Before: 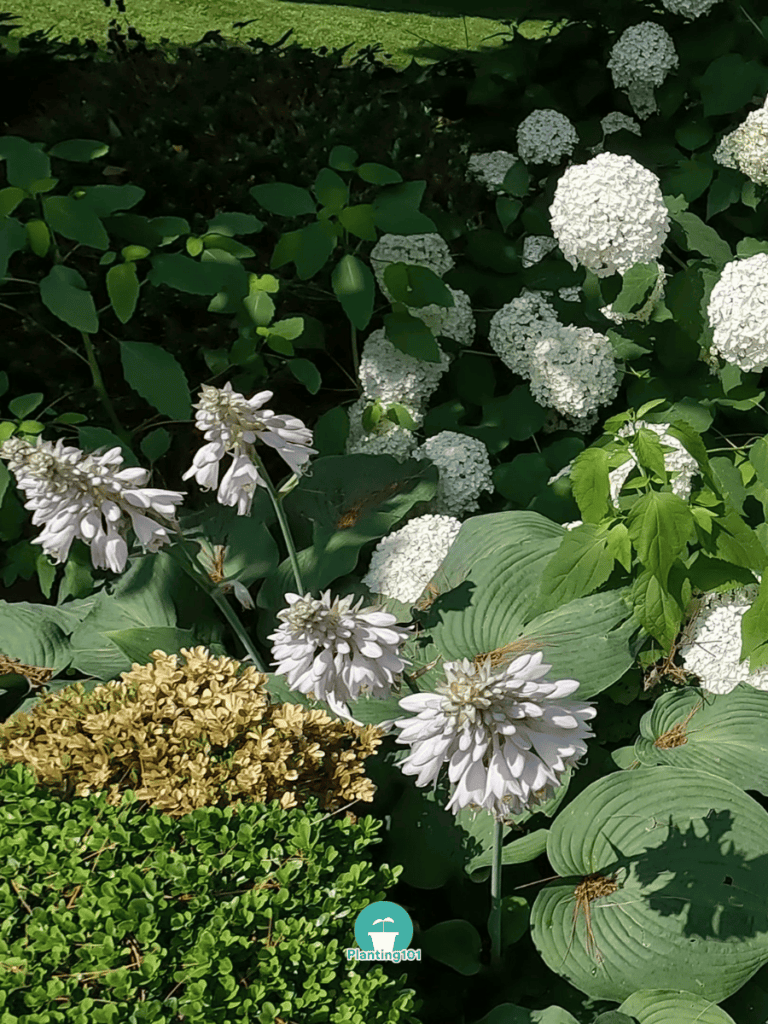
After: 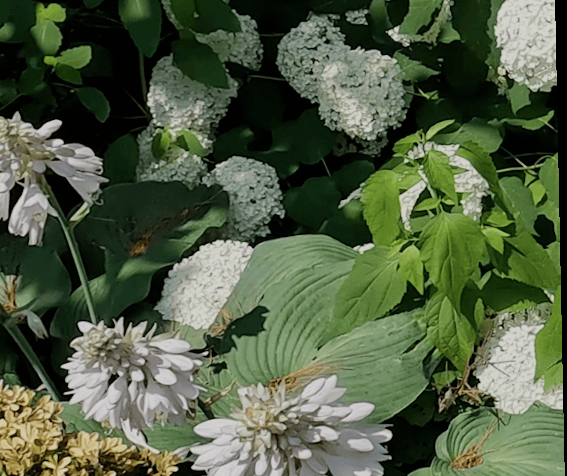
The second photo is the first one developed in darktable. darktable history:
filmic rgb: black relative exposure -7.65 EV, white relative exposure 4.56 EV, hardness 3.61
crop and rotate: left 27.938%, top 27.046%, bottom 27.046%
rotate and perspective: rotation -1.17°, automatic cropping off
